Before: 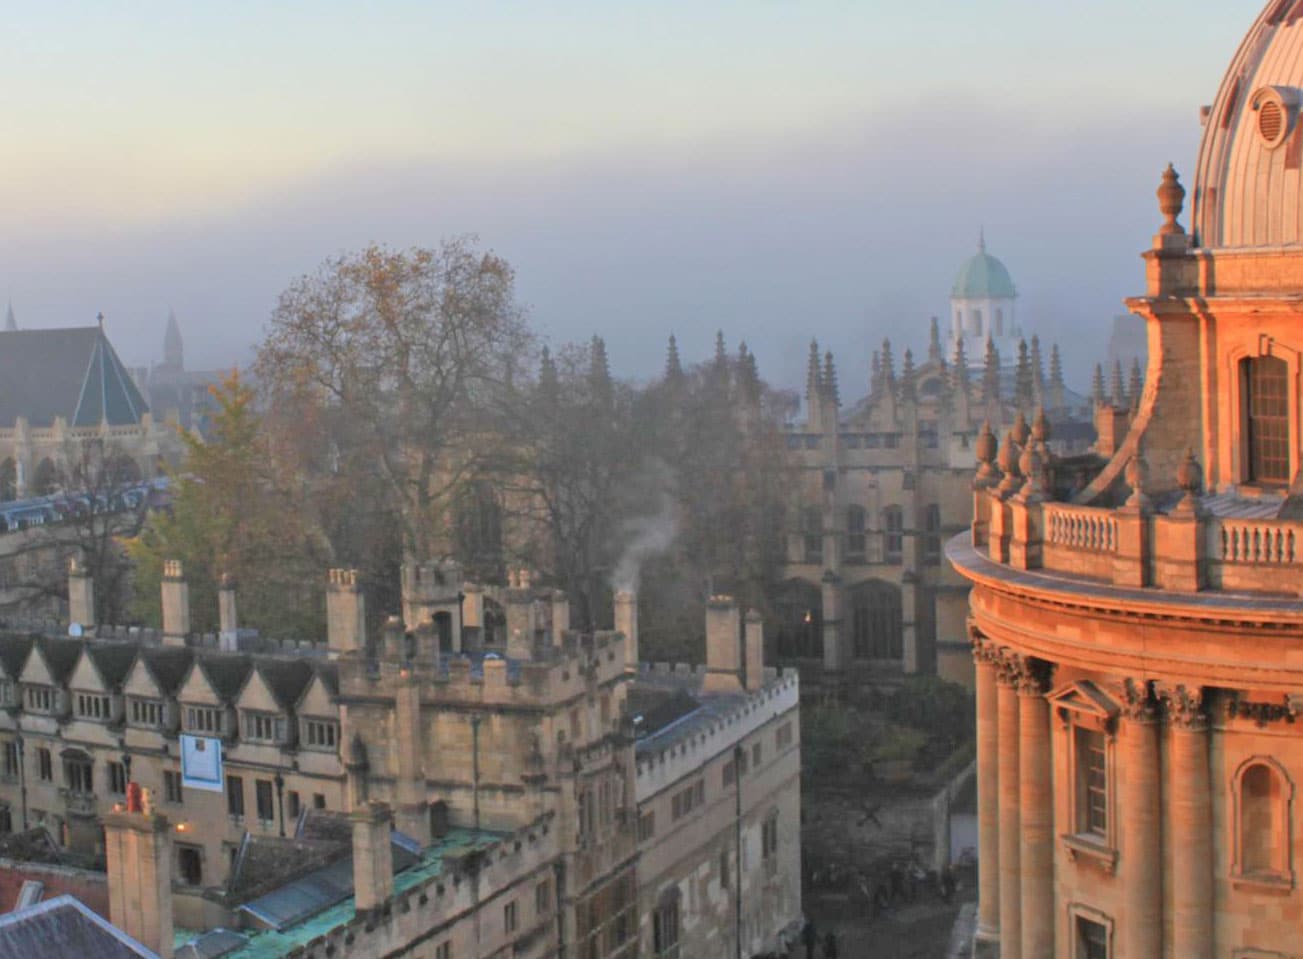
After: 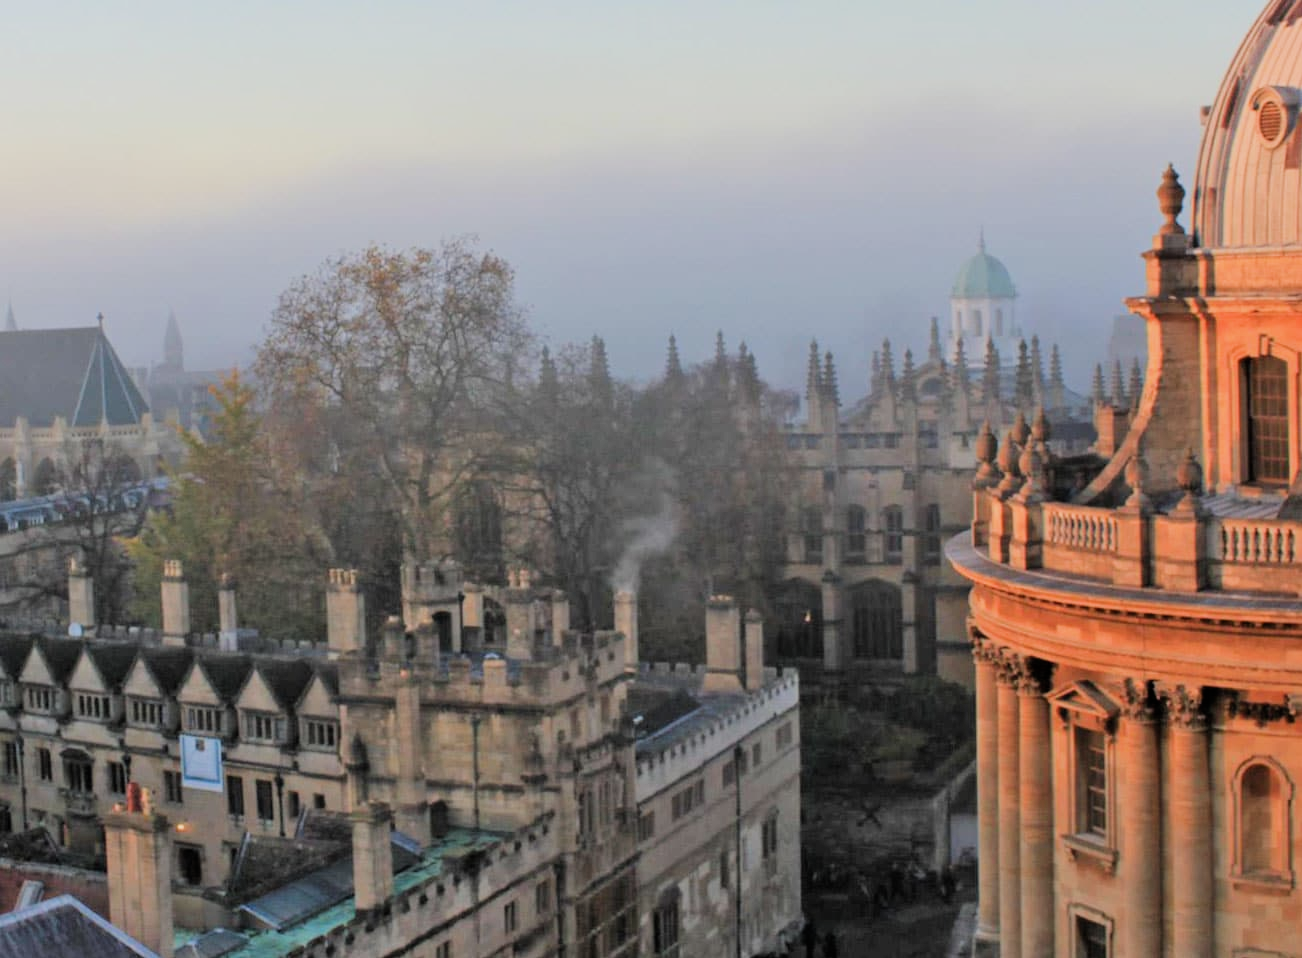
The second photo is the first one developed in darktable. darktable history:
filmic rgb: black relative exposure -5.02 EV, white relative exposure 3.96 EV, threshold -0.275 EV, transition 3.19 EV, structure ↔ texture 99.71%, hardness 2.89, contrast 1.3, highlights saturation mix -30.12%, enable highlight reconstruction true
